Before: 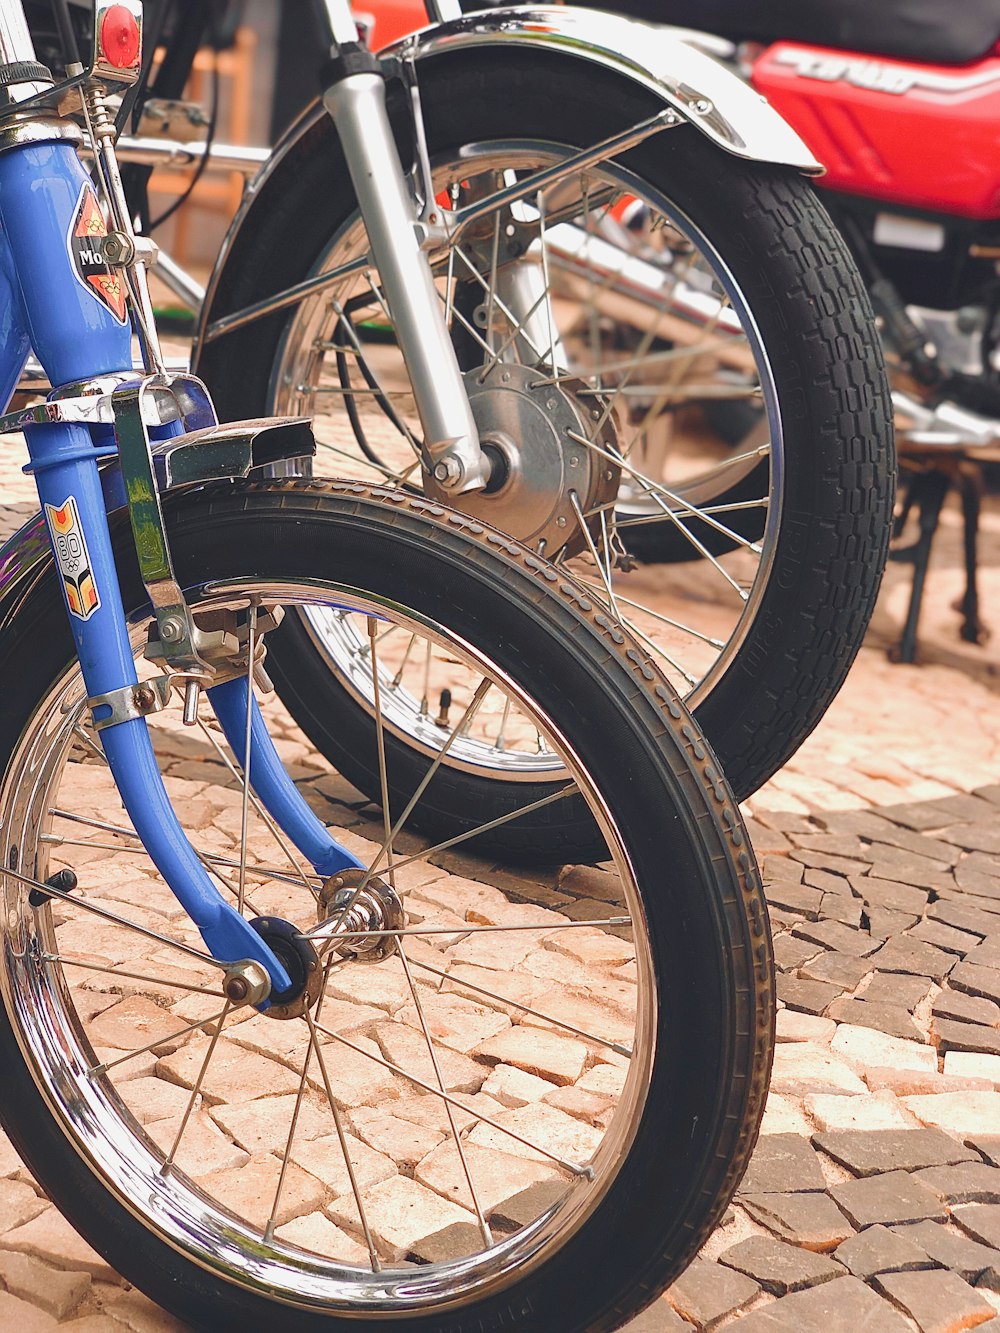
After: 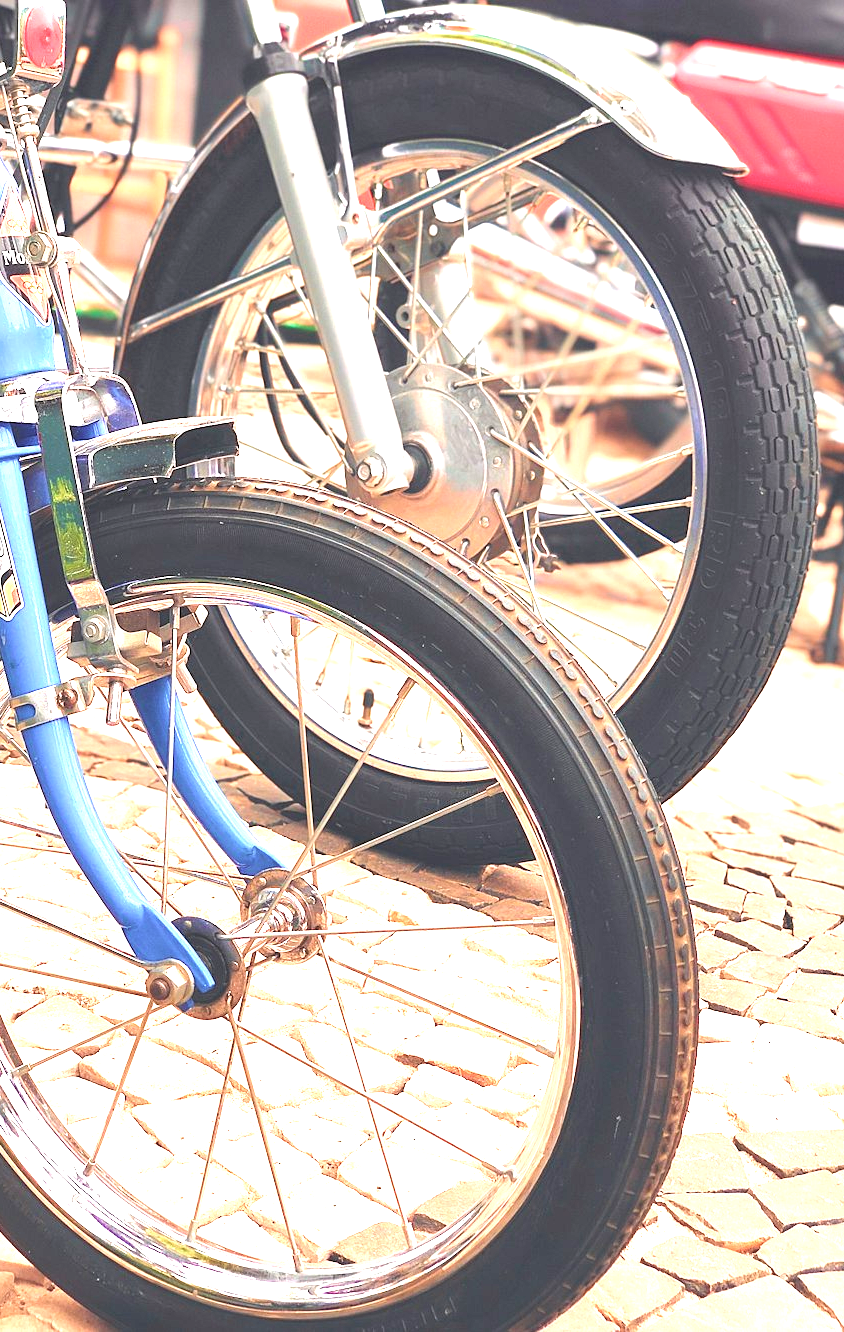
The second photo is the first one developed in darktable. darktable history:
color calibration: illuminant same as pipeline (D50), adaptation XYZ, x 0.345, y 0.358, temperature 5003.69 K, gamut compression 2.97
levels: levels [0.012, 0.367, 0.697]
contrast brightness saturation: brightness 0.15
crop: left 7.705%, right 7.873%
